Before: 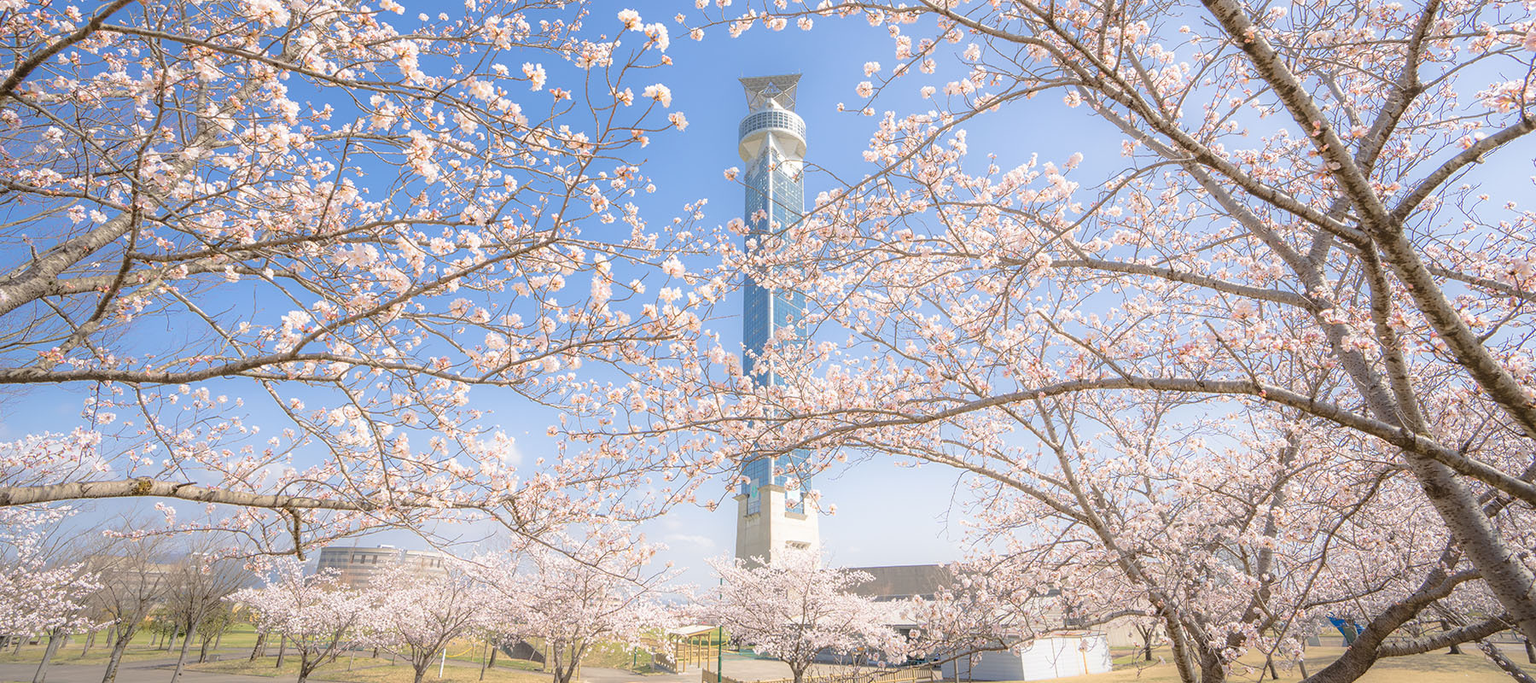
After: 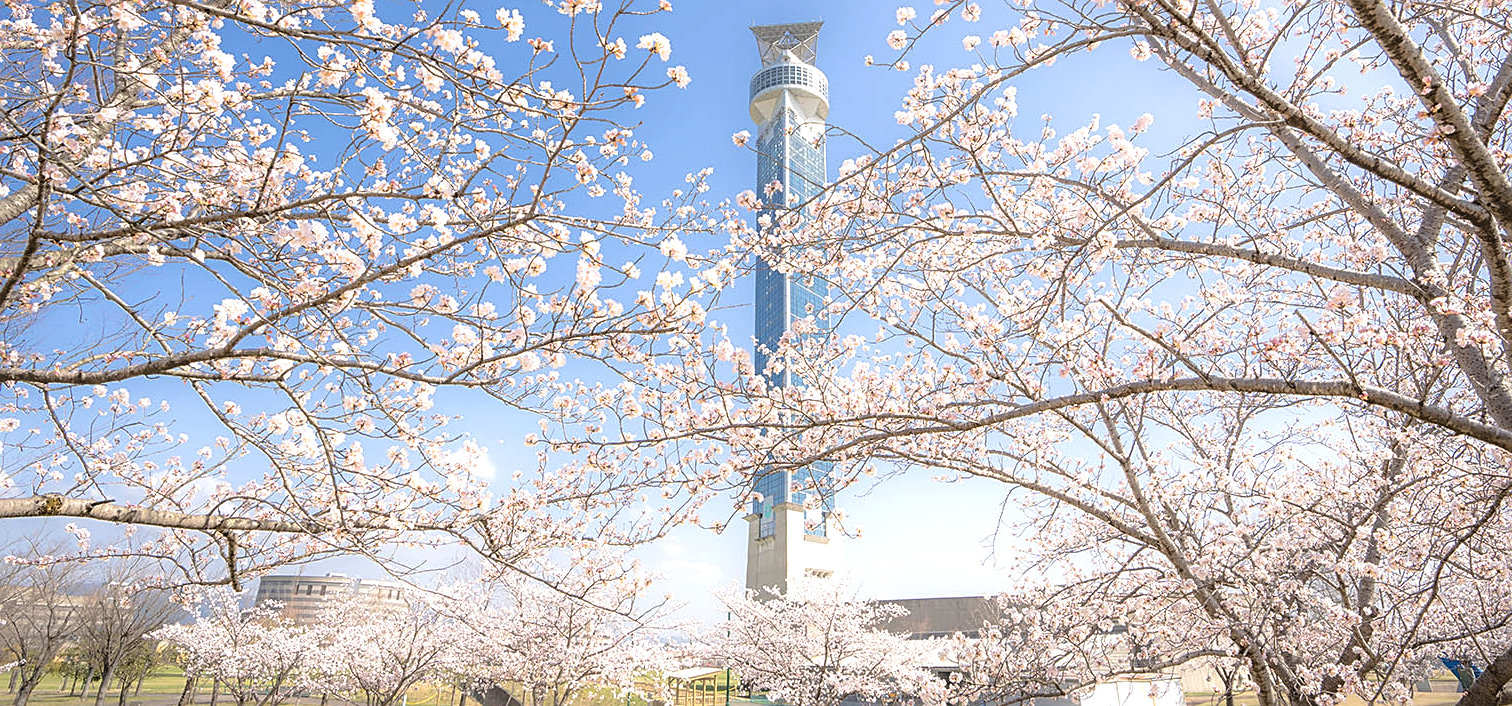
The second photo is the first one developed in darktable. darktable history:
levels: levels [0.052, 0.496, 0.908]
sharpen: on, module defaults
crop: left 6.446%, top 8.188%, right 9.538%, bottom 3.548%
